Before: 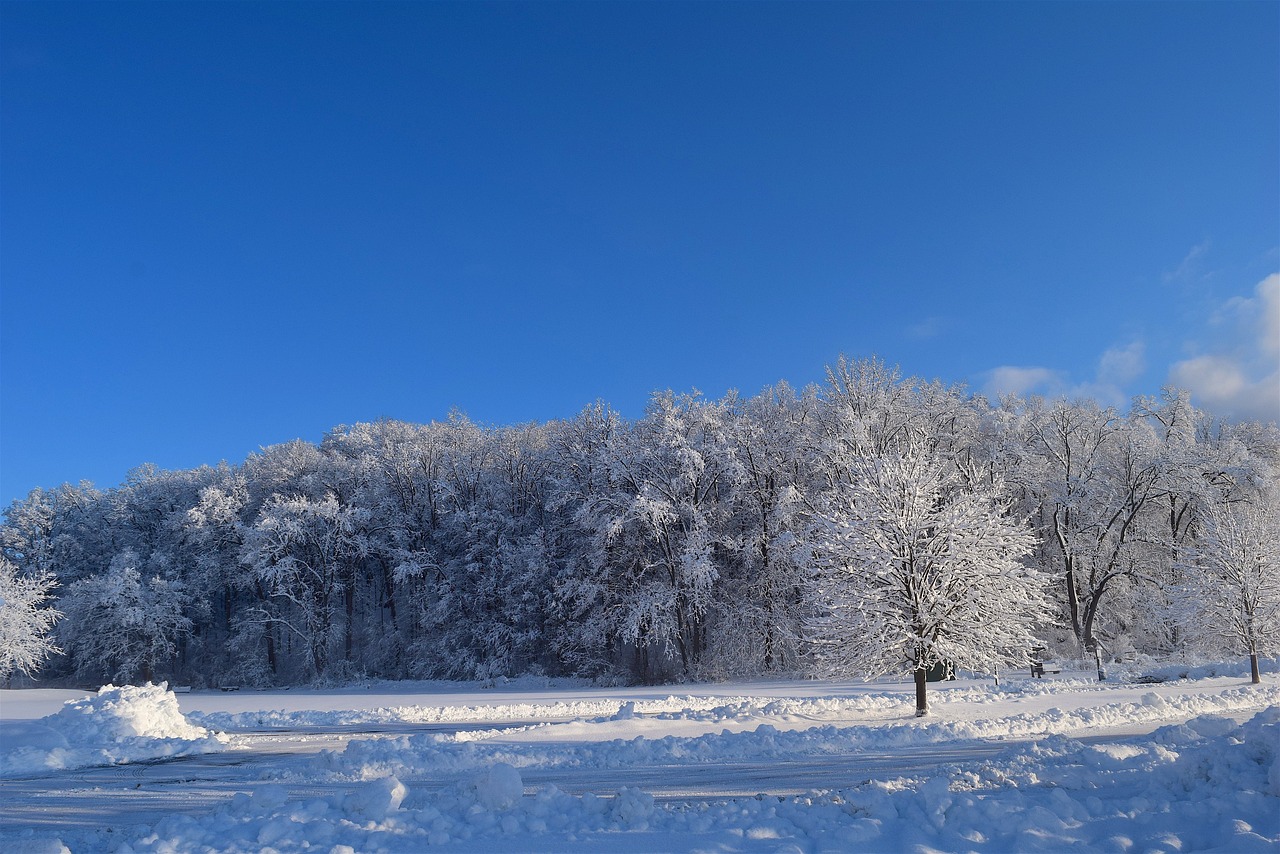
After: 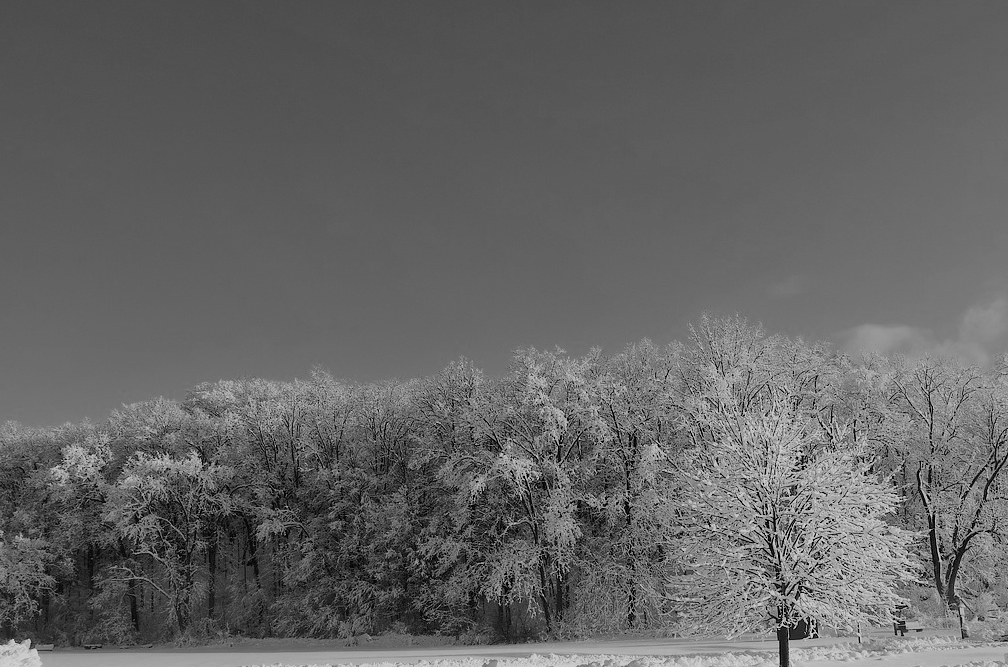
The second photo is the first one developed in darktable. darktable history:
crop and rotate: left 10.77%, top 5.1%, right 10.41%, bottom 16.76%
exposure: black level correction 0.001, exposure 0.191 EV, compensate highlight preservation false
color balance: mode lift, gamma, gain (sRGB), lift [0.997, 0.979, 1.021, 1.011], gamma [1, 1.084, 0.916, 0.998], gain [1, 0.87, 1.13, 1.101], contrast 4.55%, contrast fulcrum 38.24%, output saturation 104.09%
monochrome: a -71.75, b 75.82
filmic rgb: black relative exposure -7.15 EV, white relative exposure 5.36 EV, hardness 3.02, color science v6 (2022)
